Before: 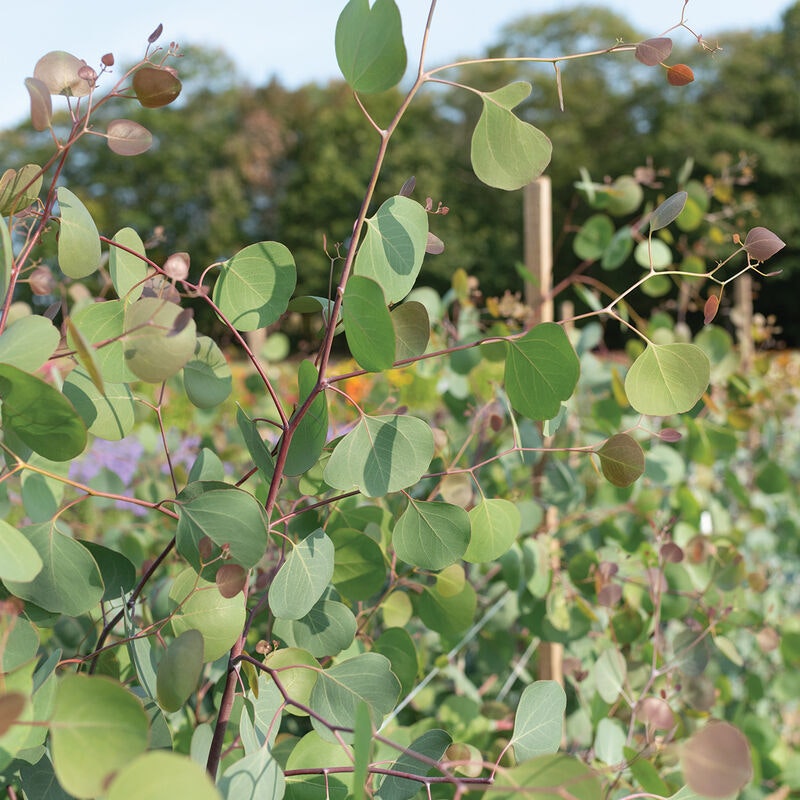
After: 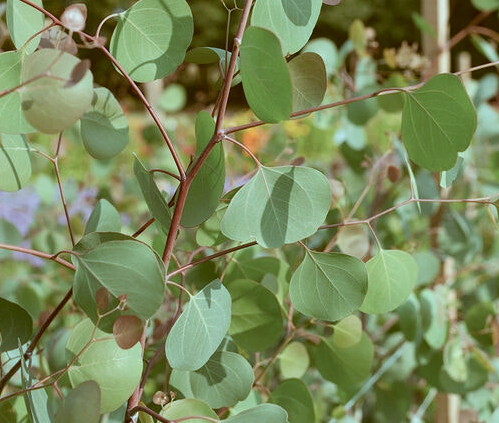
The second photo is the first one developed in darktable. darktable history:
contrast brightness saturation: saturation -0.167
crop: left 12.914%, top 31.177%, right 24.597%, bottom 15.841%
color correction: highlights a* -13.94, highlights b* -16.18, shadows a* 10.05, shadows b* 29.69
